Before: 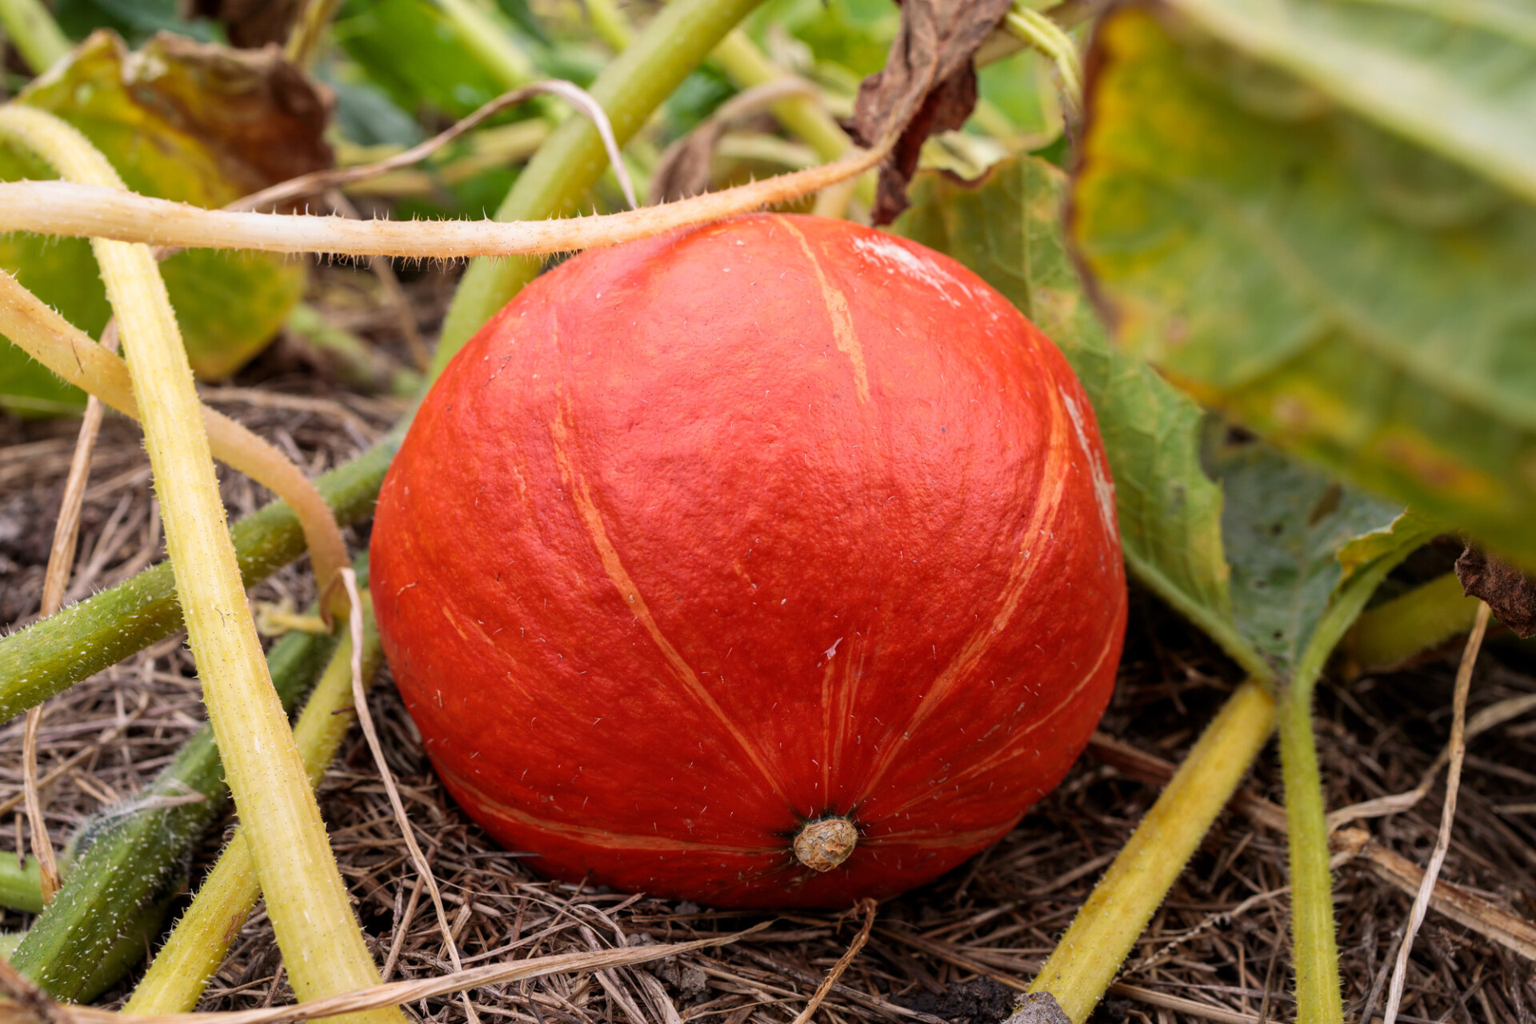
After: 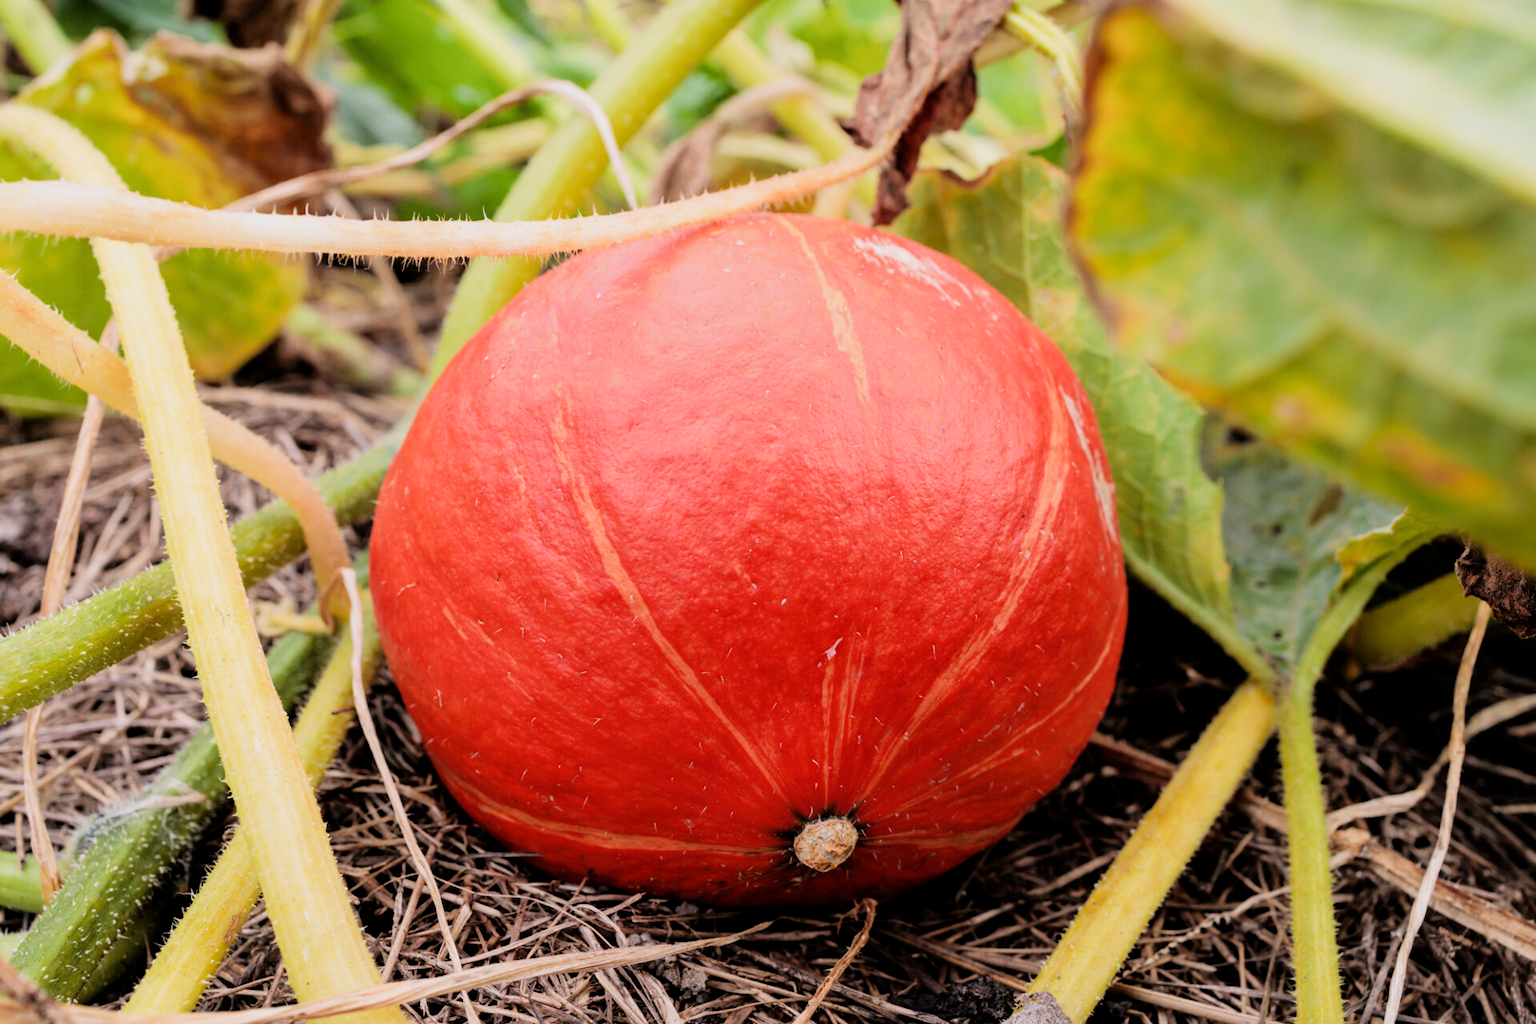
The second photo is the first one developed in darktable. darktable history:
filmic rgb: black relative exposure -7.17 EV, white relative exposure 5.35 EV, hardness 3.02, iterations of high-quality reconstruction 0
exposure: compensate exposure bias true, compensate highlight preservation false
tone equalizer: -8 EV -0.78 EV, -7 EV -0.69 EV, -6 EV -0.586 EV, -5 EV -0.422 EV, -3 EV 0.368 EV, -2 EV 0.6 EV, -1 EV 0.678 EV, +0 EV 0.777 EV
